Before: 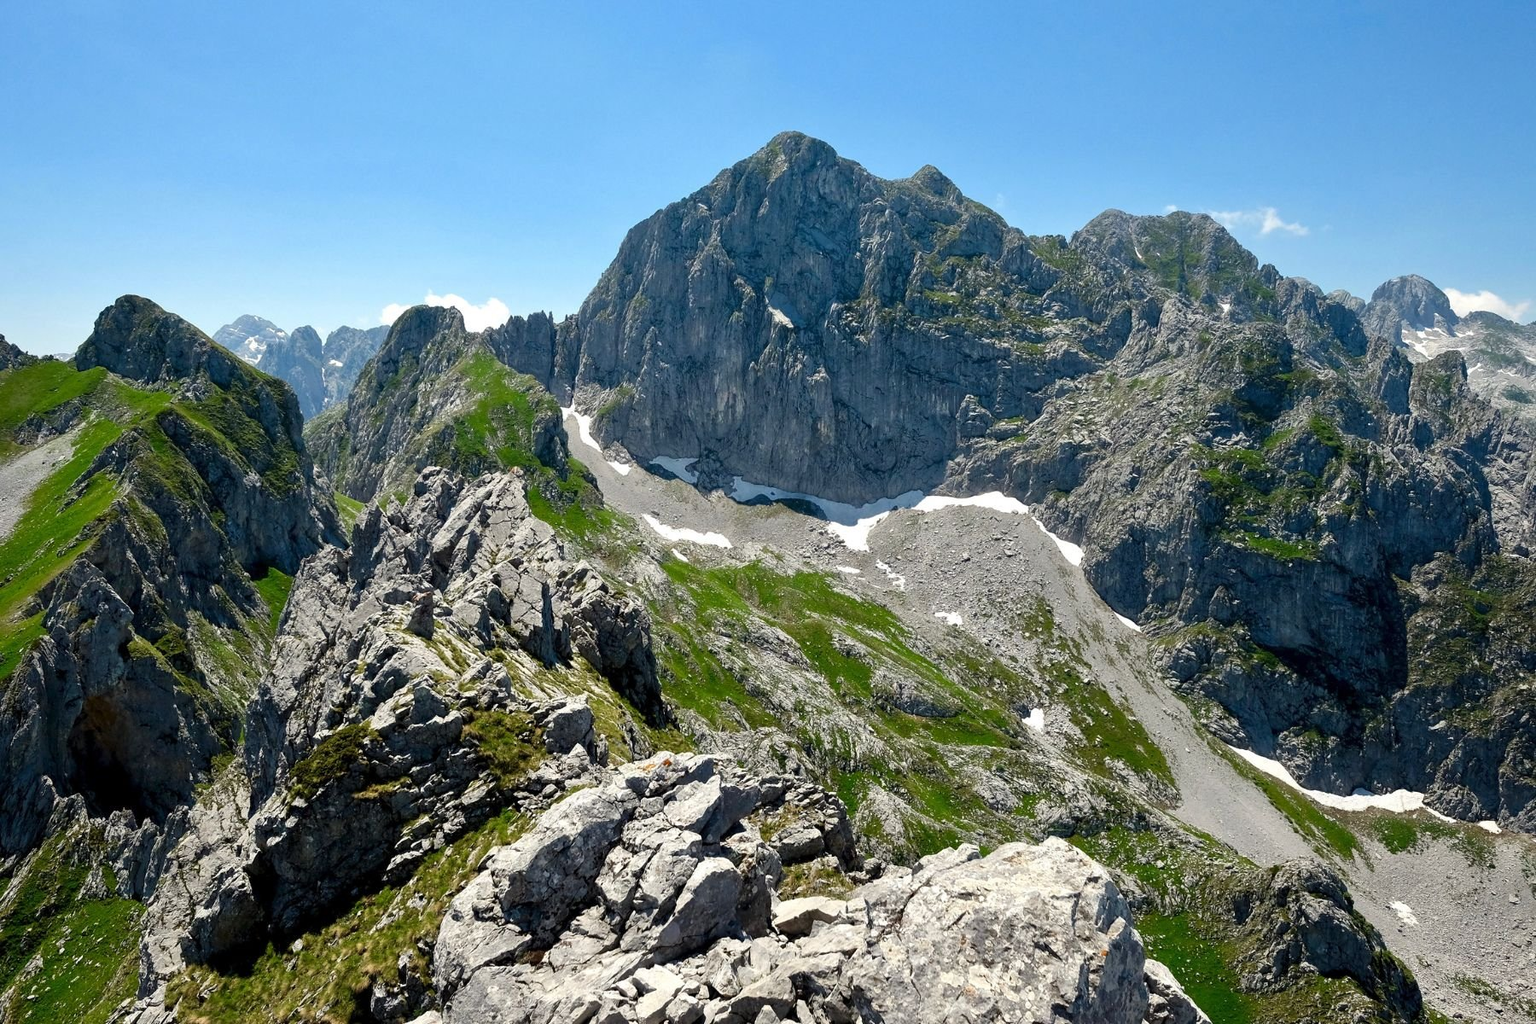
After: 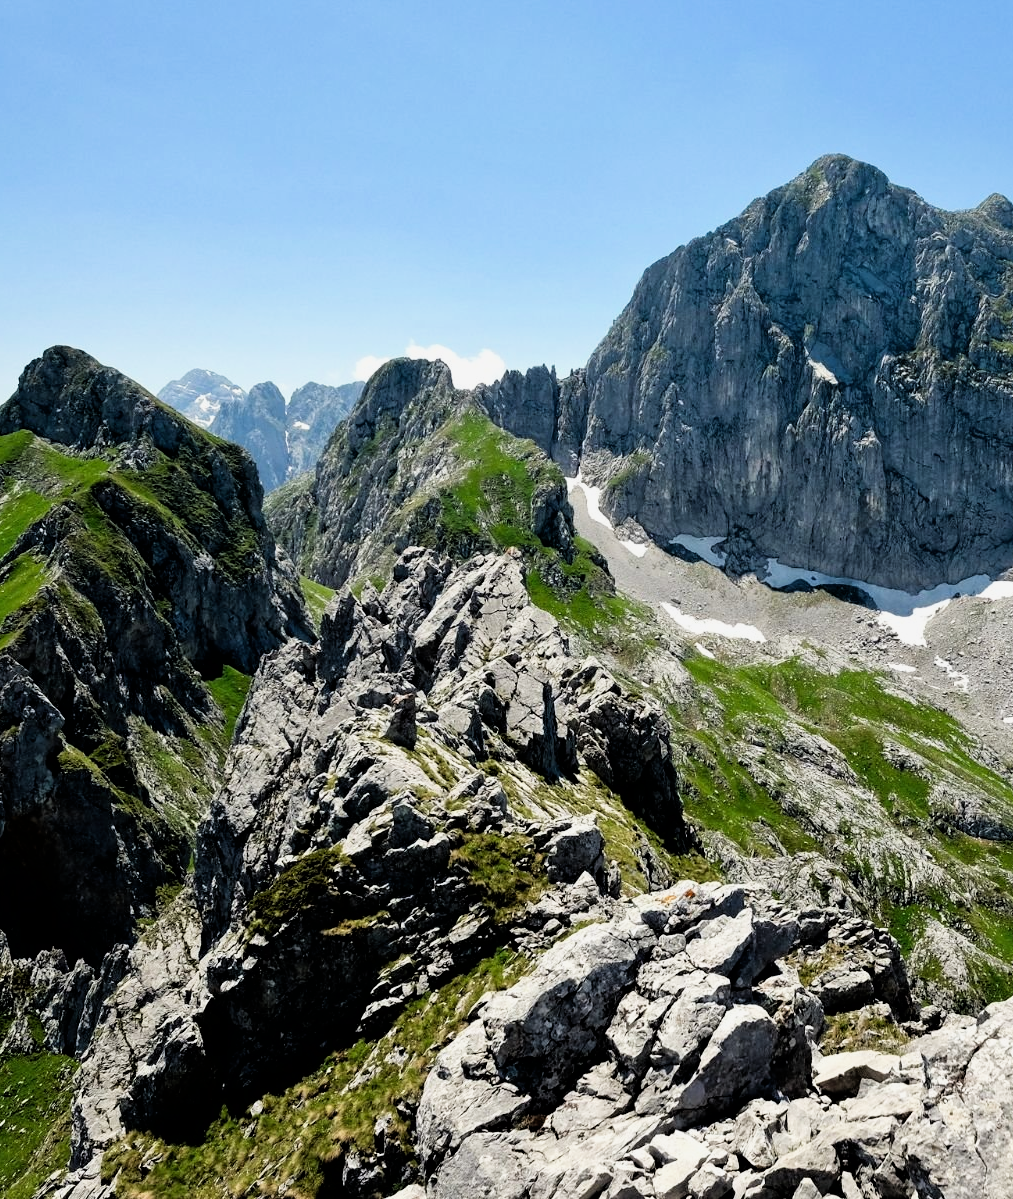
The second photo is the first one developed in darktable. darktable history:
exposure: exposure 0.2 EV, compensate highlight preservation false
crop: left 5.114%, right 38.589%
filmic rgb: black relative exposure -5 EV, white relative exposure 3.2 EV, hardness 3.42, contrast 1.2, highlights saturation mix -30%
